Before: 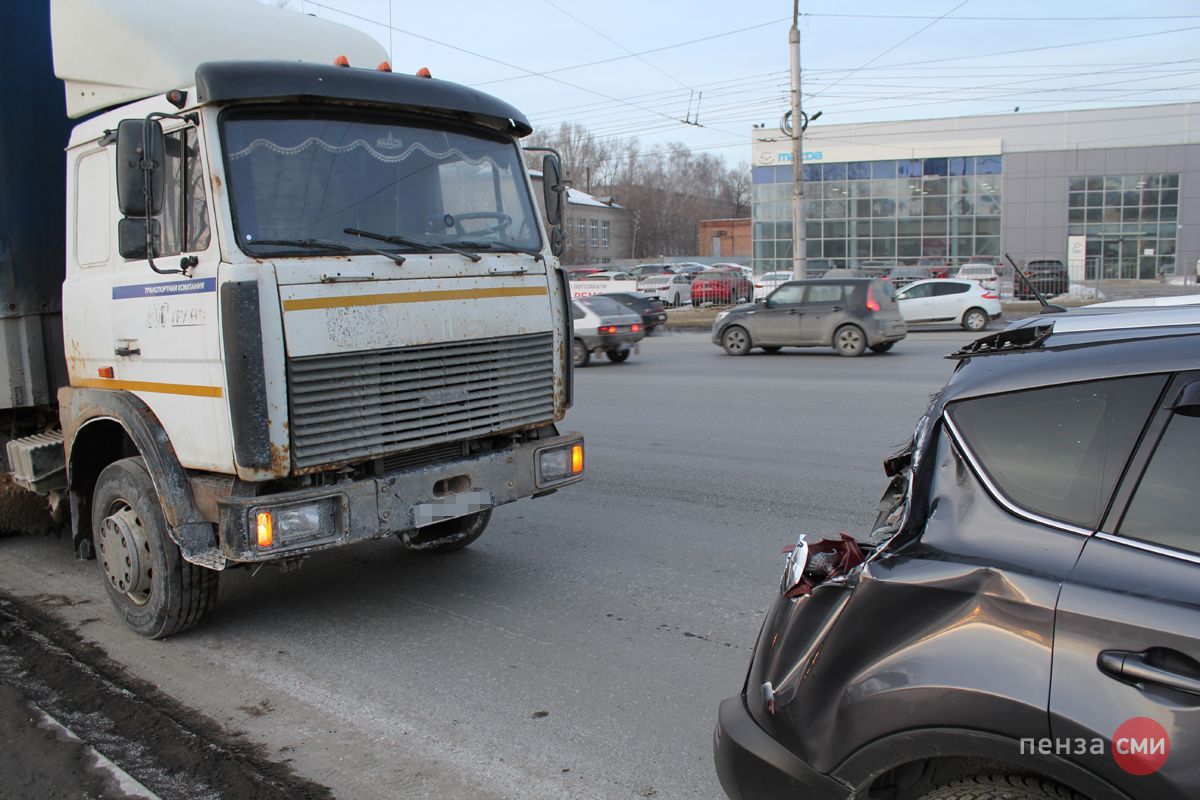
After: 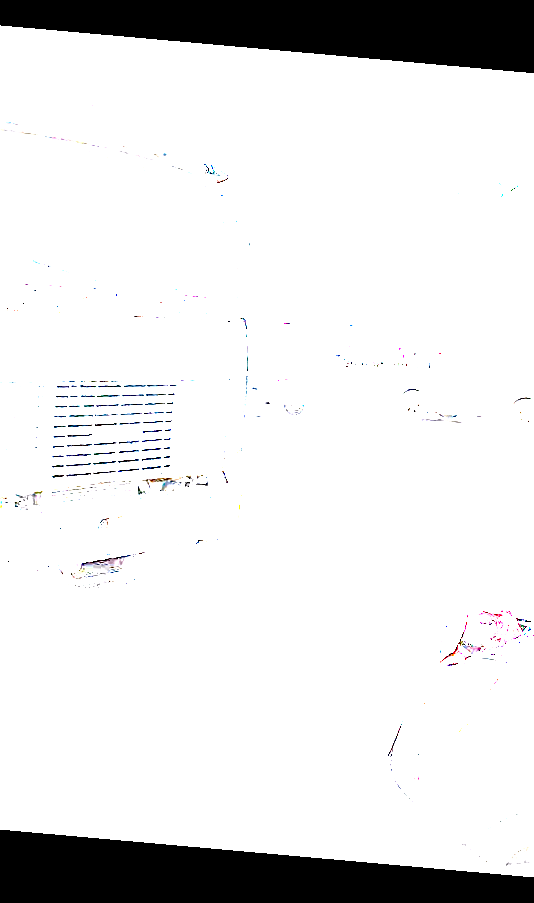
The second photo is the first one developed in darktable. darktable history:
sharpen: radius 1.967
crop: left 28.583%, right 29.231%
exposure: exposure 8 EV, compensate highlight preservation false
tone equalizer: -8 EV -0.75 EV, -7 EV -0.7 EV, -6 EV -0.6 EV, -5 EV -0.4 EV, -3 EV 0.4 EV, -2 EV 0.6 EV, -1 EV 0.7 EV, +0 EV 0.75 EV, edges refinement/feathering 500, mask exposure compensation -1.57 EV, preserve details no
local contrast: mode bilateral grid, contrast 20, coarseness 19, detail 163%, midtone range 0.2
rotate and perspective: rotation 5.12°, automatic cropping off
white balance: red 1.05, blue 1.072
